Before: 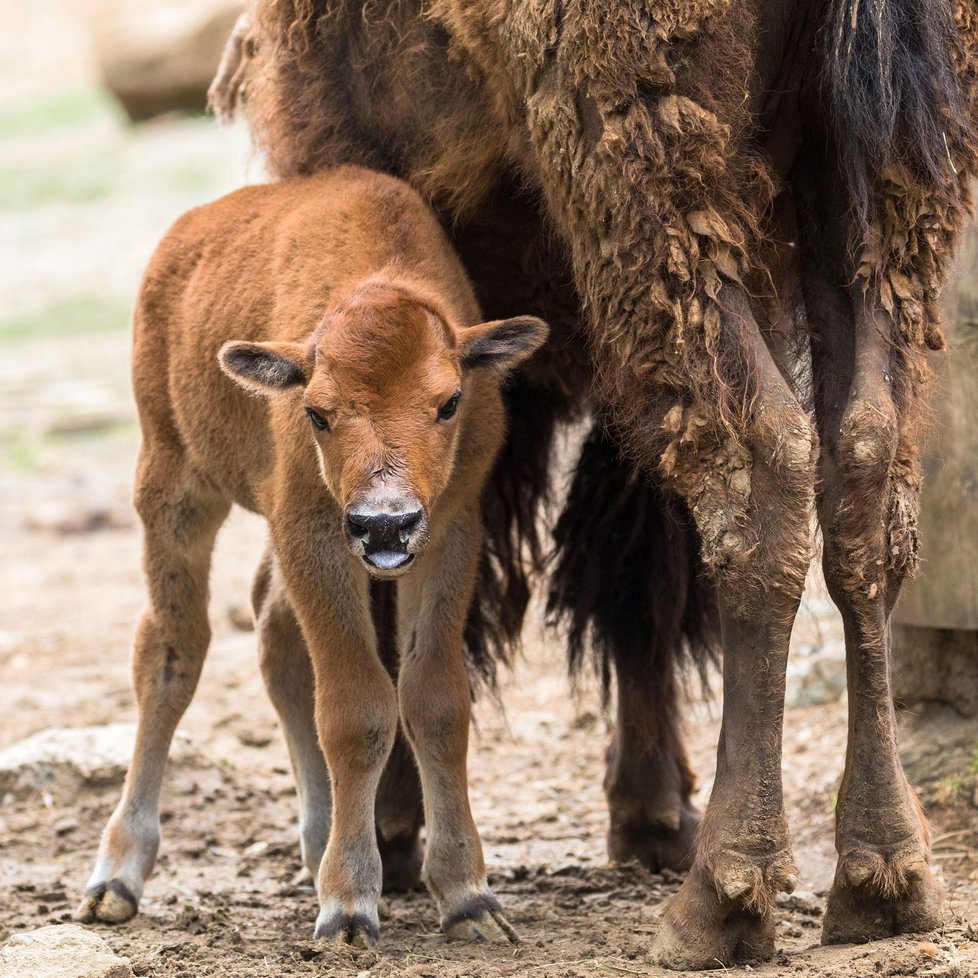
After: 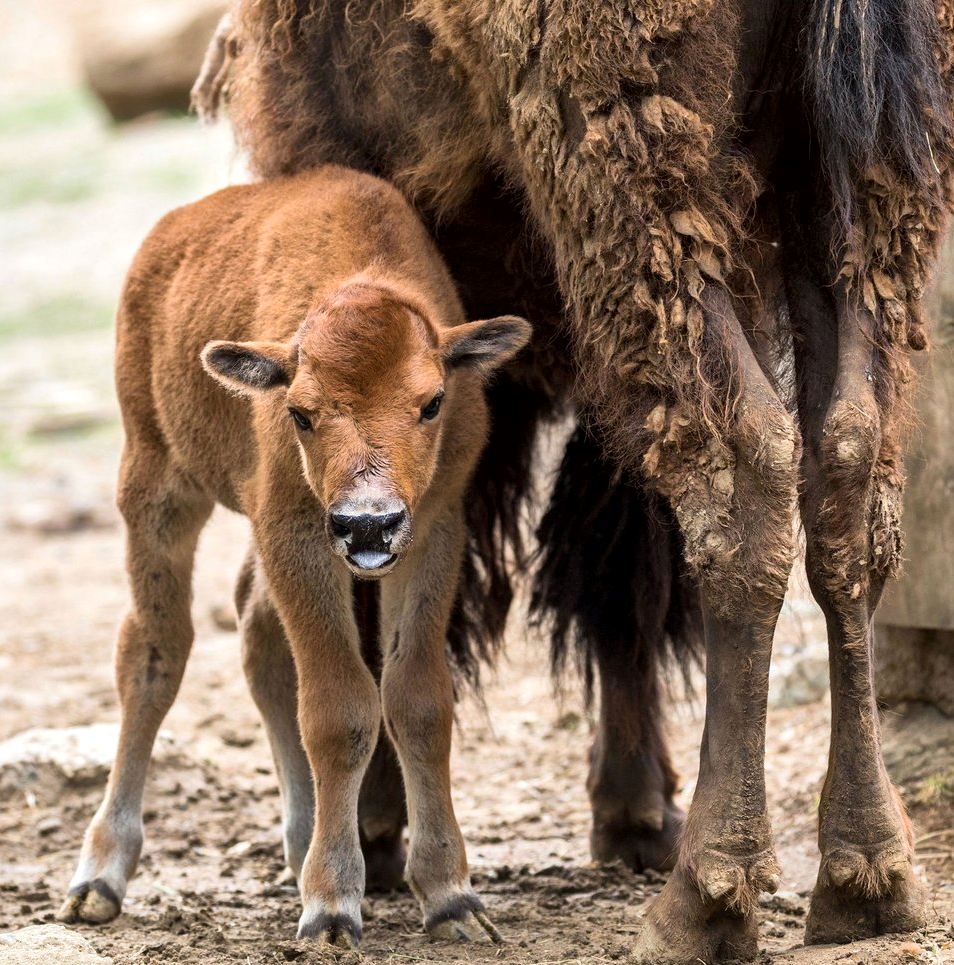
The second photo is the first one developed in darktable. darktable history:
local contrast: mode bilateral grid, contrast 20, coarseness 50, detail 148%, midtone range 0.2
crop and rotate: left 1.774%, right 0.633%, bottom 1.28%
